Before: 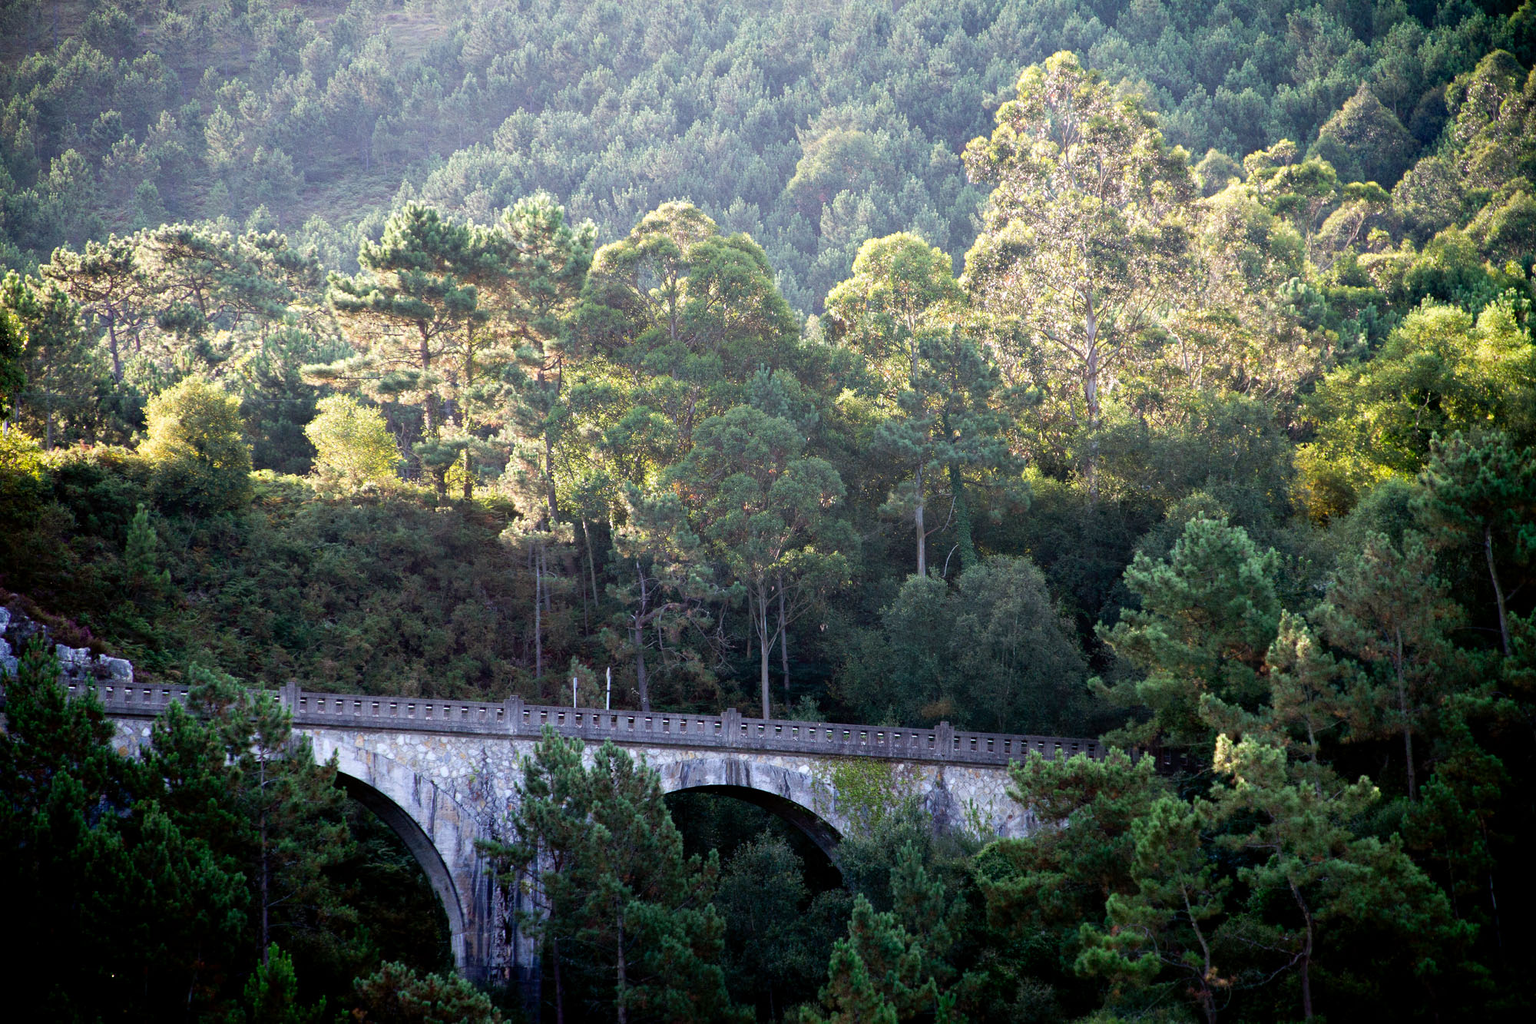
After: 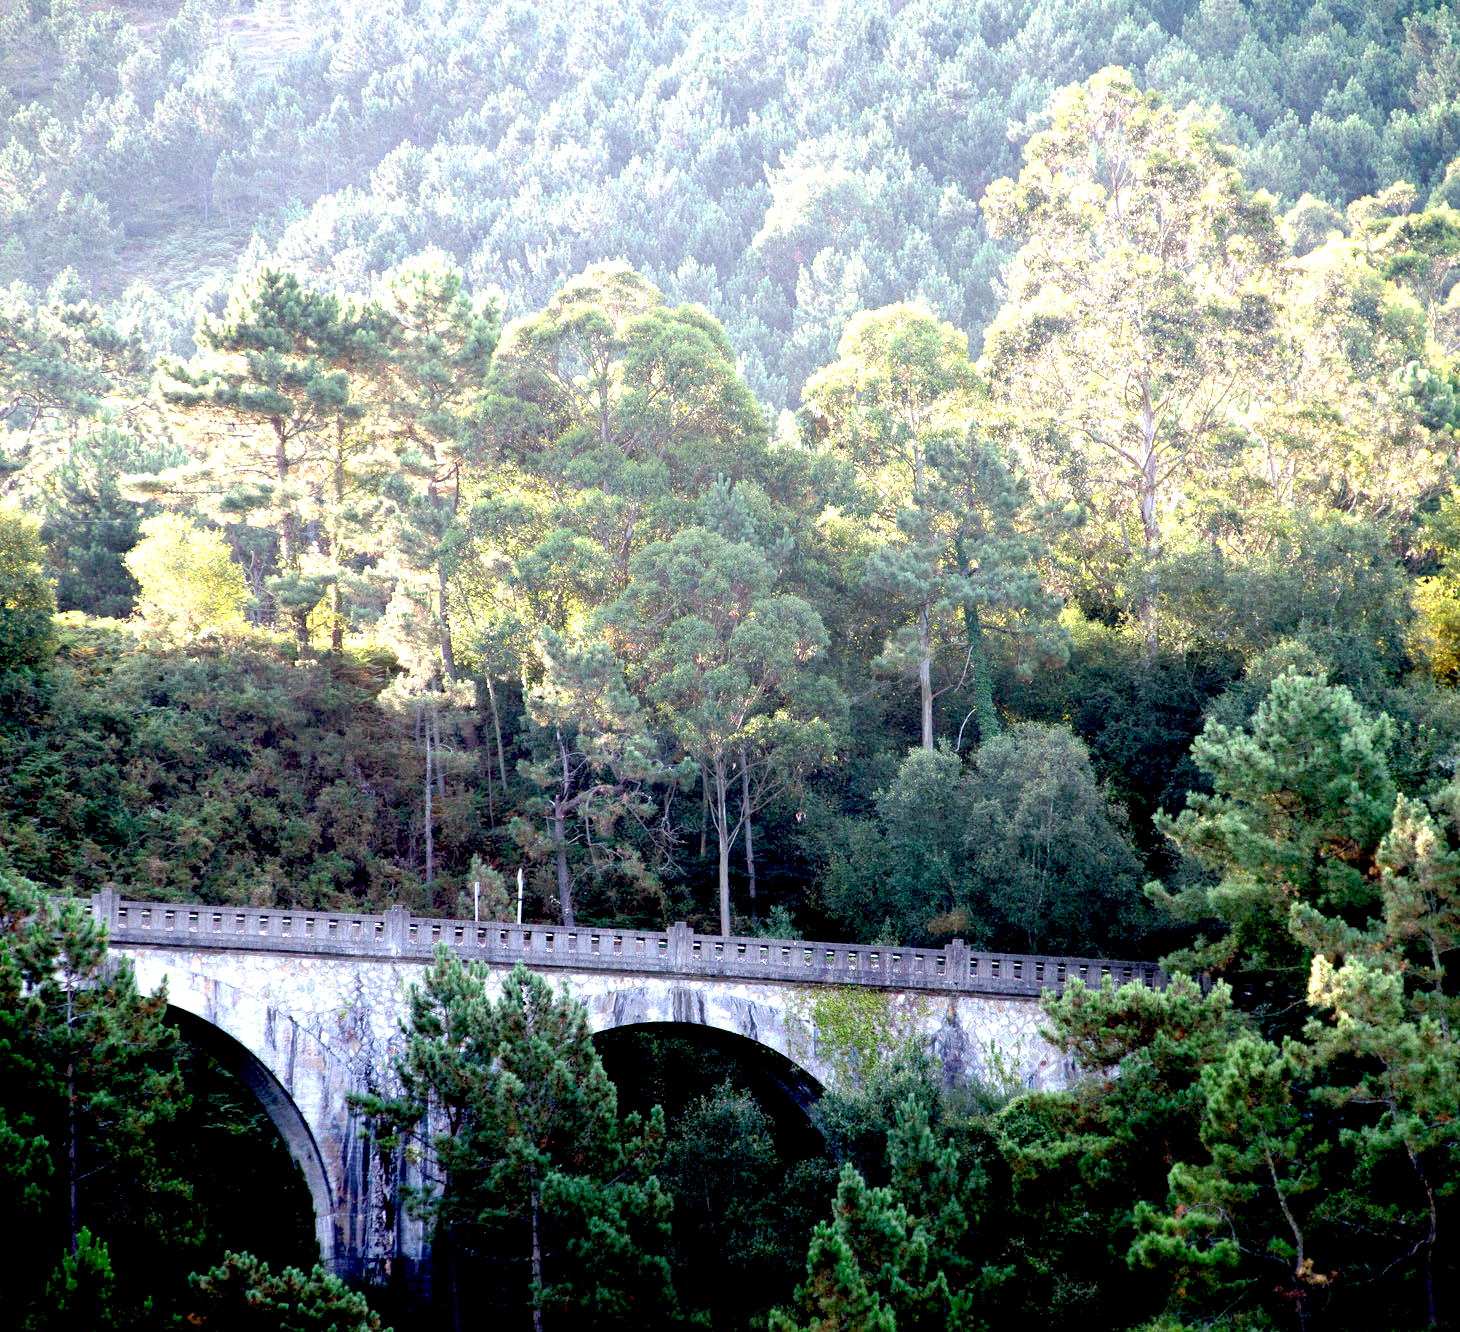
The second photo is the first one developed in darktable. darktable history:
contrast brightness saturation: saturation -0.054
exposure: black level correction 0.011, exposure 1.079 EV, compensate exposure bias true, compensate highlight preservation false
base curve: curves: ch0 [(0, 0) (0.262, 0.32) (0.722, 0.705) (1, 1)], preserve colors none
crop: left 13.602%, top 0%, right 13.384%
